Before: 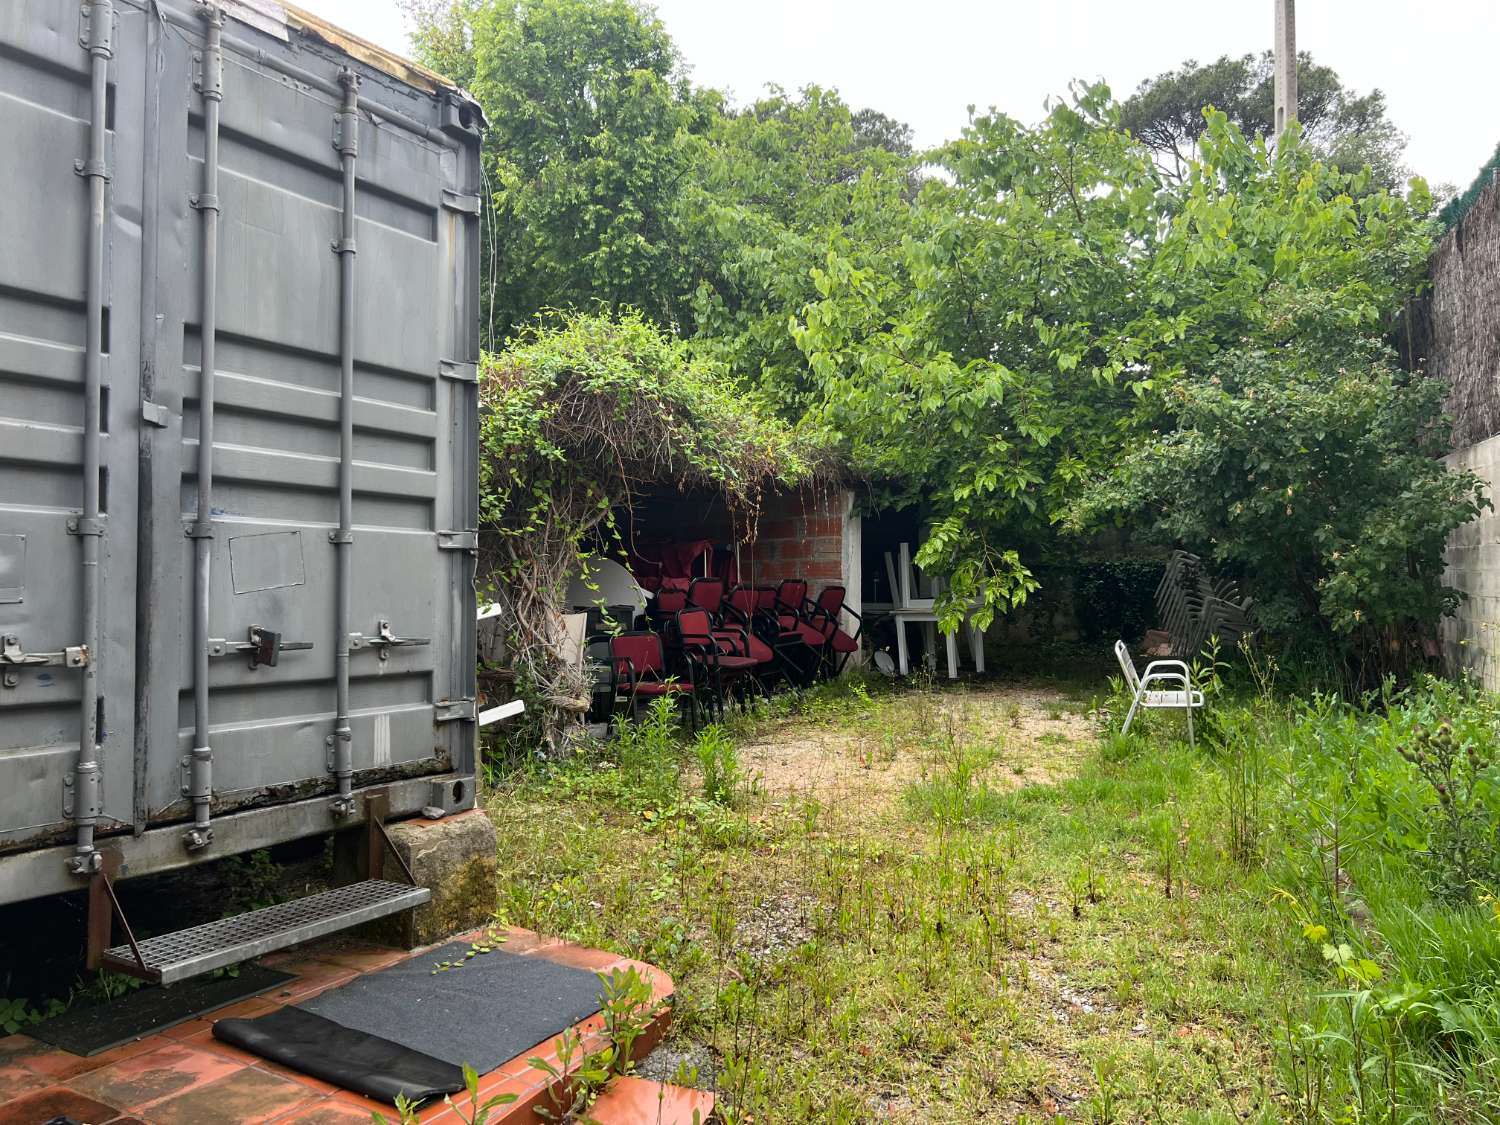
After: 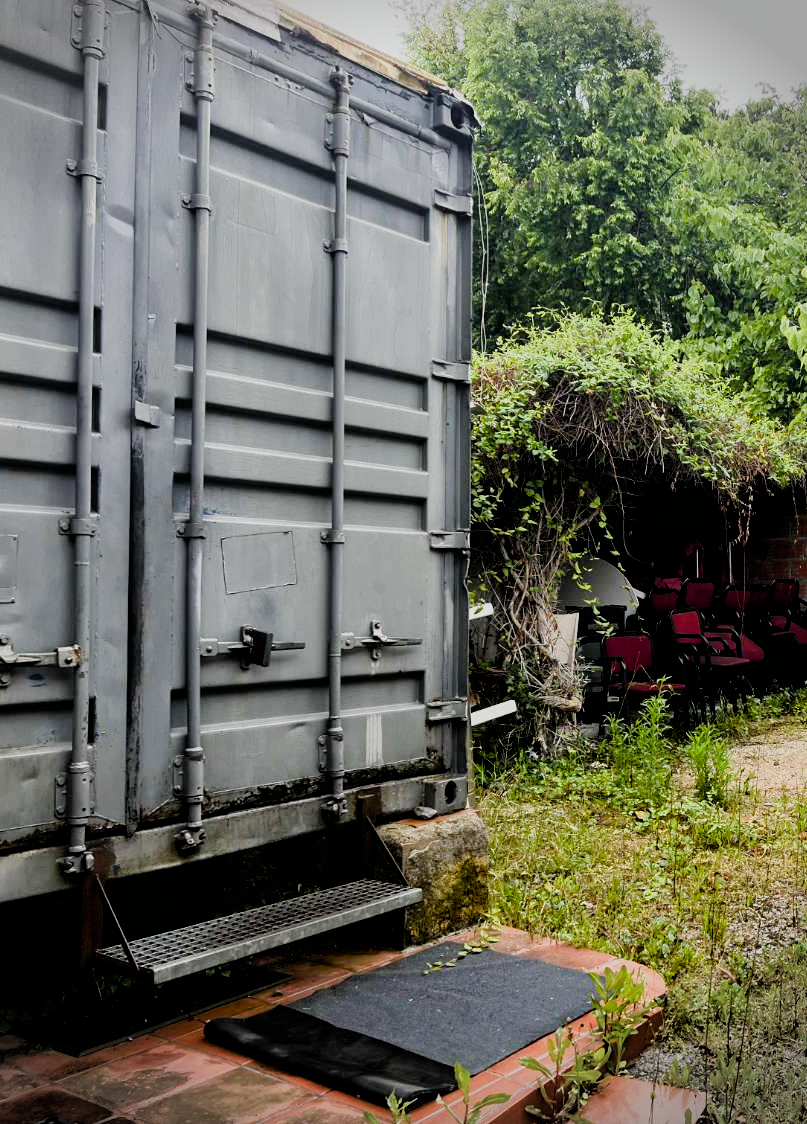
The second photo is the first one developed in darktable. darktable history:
crop: left 0.587%, right 45.588%, bottom 0.086%
filmic rgb: black relative exposure -4.14 EV, white relative exposure 5.1 EV, hardness 2.11, contrast 1.165
vignetting: fall-off start 88.03%, fall-off radius 24.9%
white balance: emerald 1
color balance rgb: perceptual saturation grading › highlights -29.58%, perceptual saturation grading › mid-tones 29.47%, perceptual saturation grading › shadows 59.73%, perceptual brilliance grading › global brilliance -17.79%, perceptual brilliance grading › highlights 28.73%, global vibrance 15.44%
